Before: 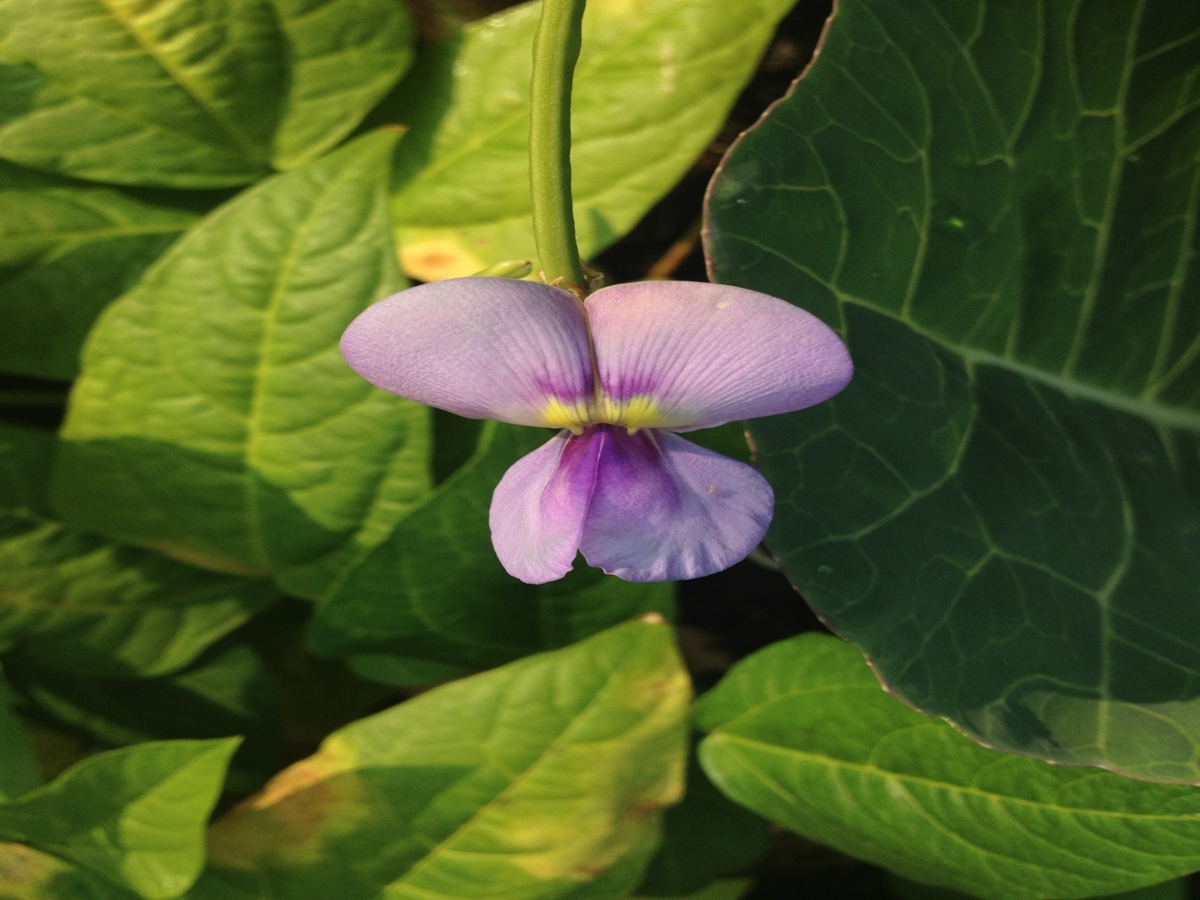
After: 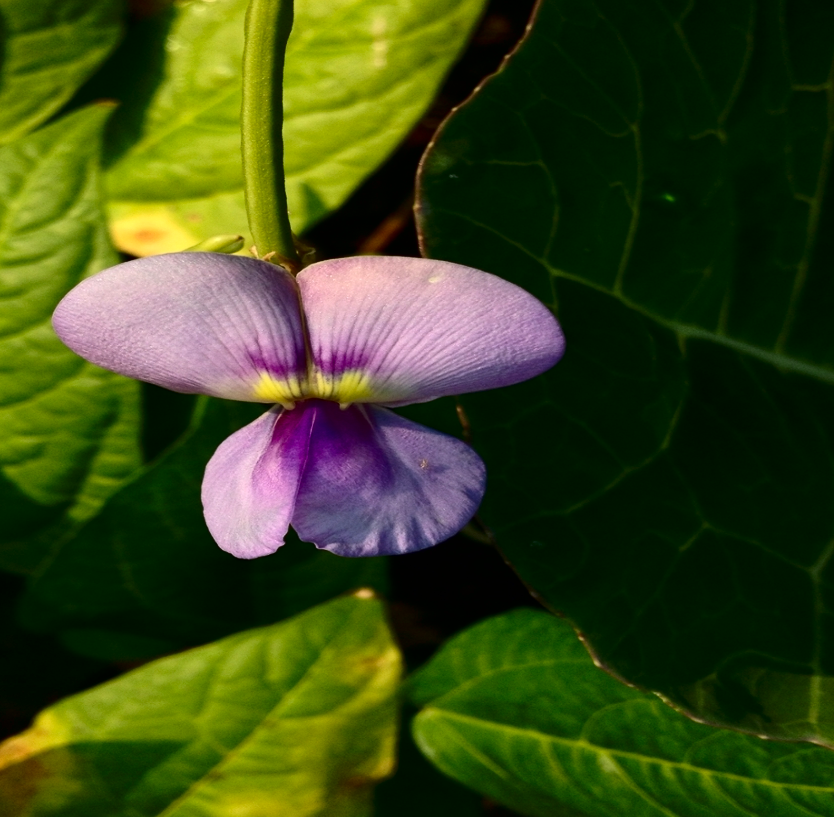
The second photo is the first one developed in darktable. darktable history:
levels: mode automatic
contrast brightness saturation: contrast 0.24, brightness -0.24, saturation 0.14
crop and rotate: left 24.034%, top 2.838%, right 6.406%, bottom 6.299%
